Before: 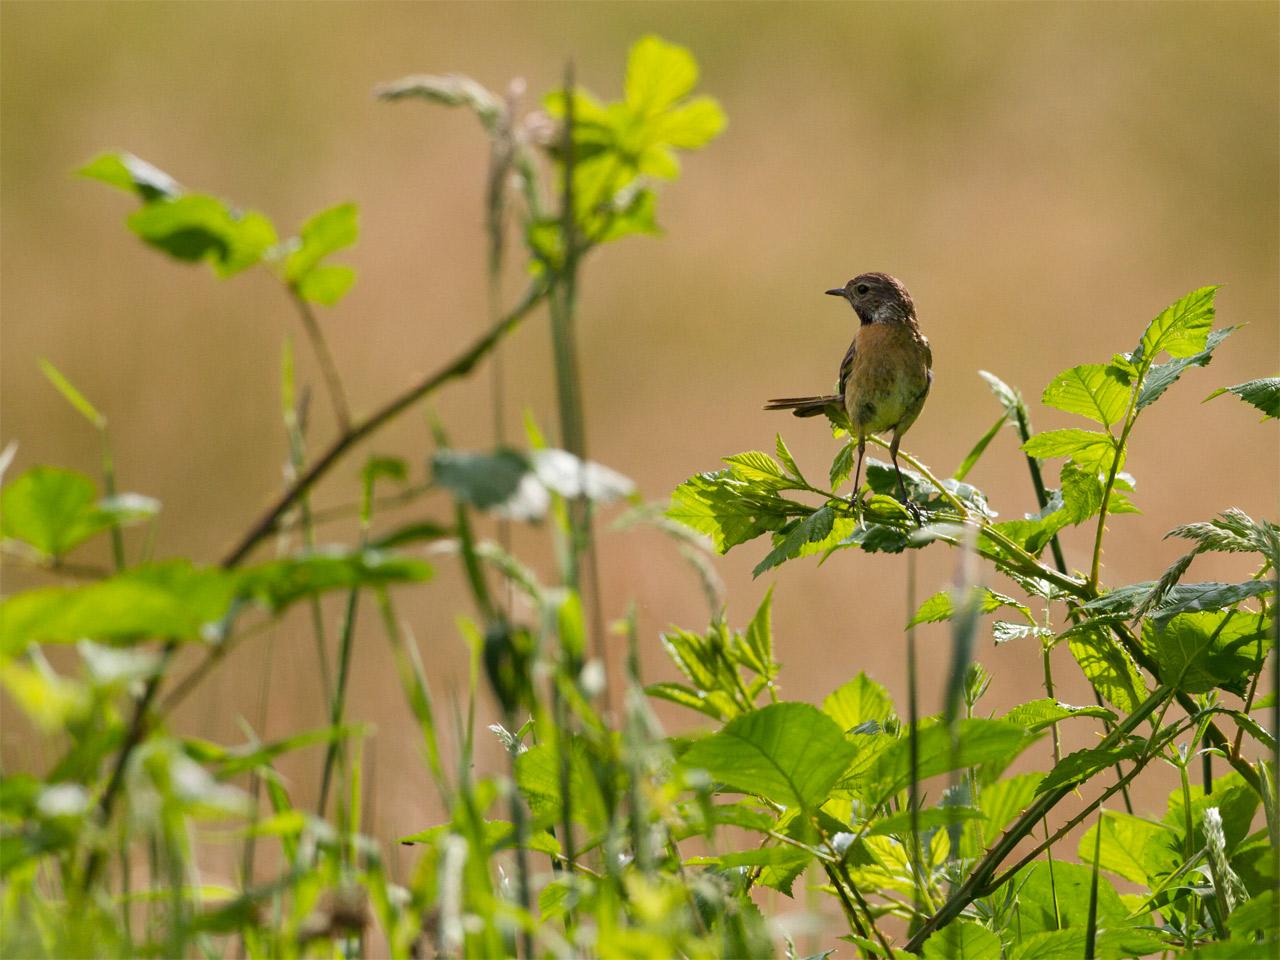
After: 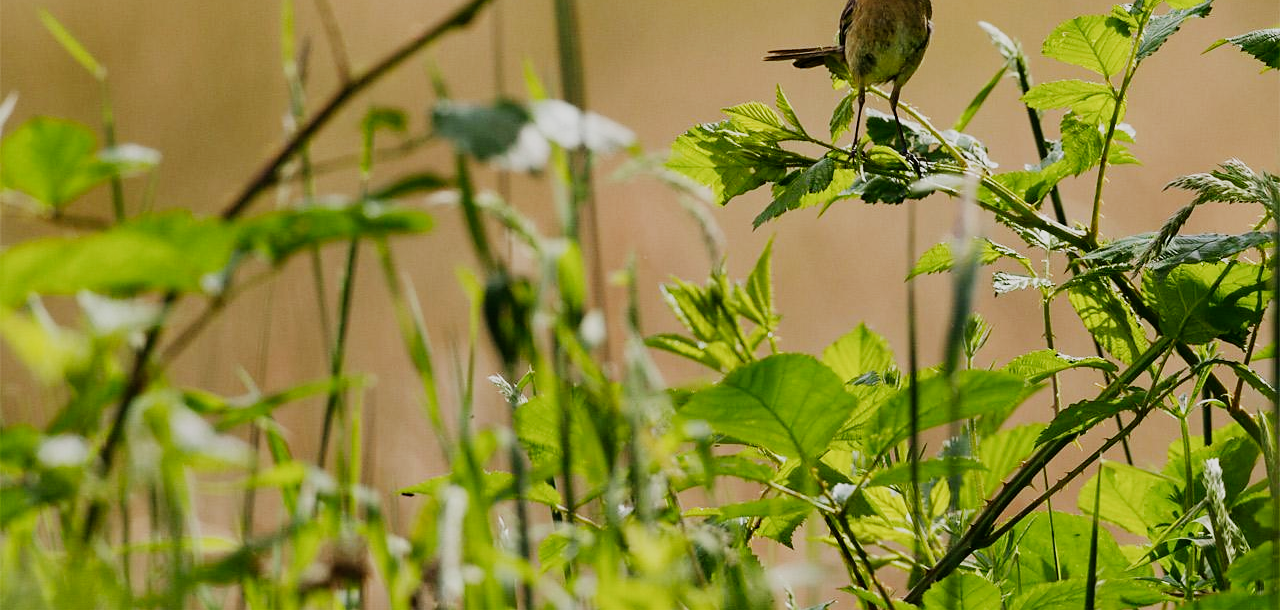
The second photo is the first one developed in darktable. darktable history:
crop and rotate: top 36.435%
sharpen: radius 1.458, amount 0.398, threshold 1.271
sigmoid: skew -0.2, preserve hue 0%, red attenuation 0.1, red rotation 0.035, green attenuation 0.1, green rotation -0.017, blue attenuation 0.15, blue rotation -0.052, base primaries Rec2020
